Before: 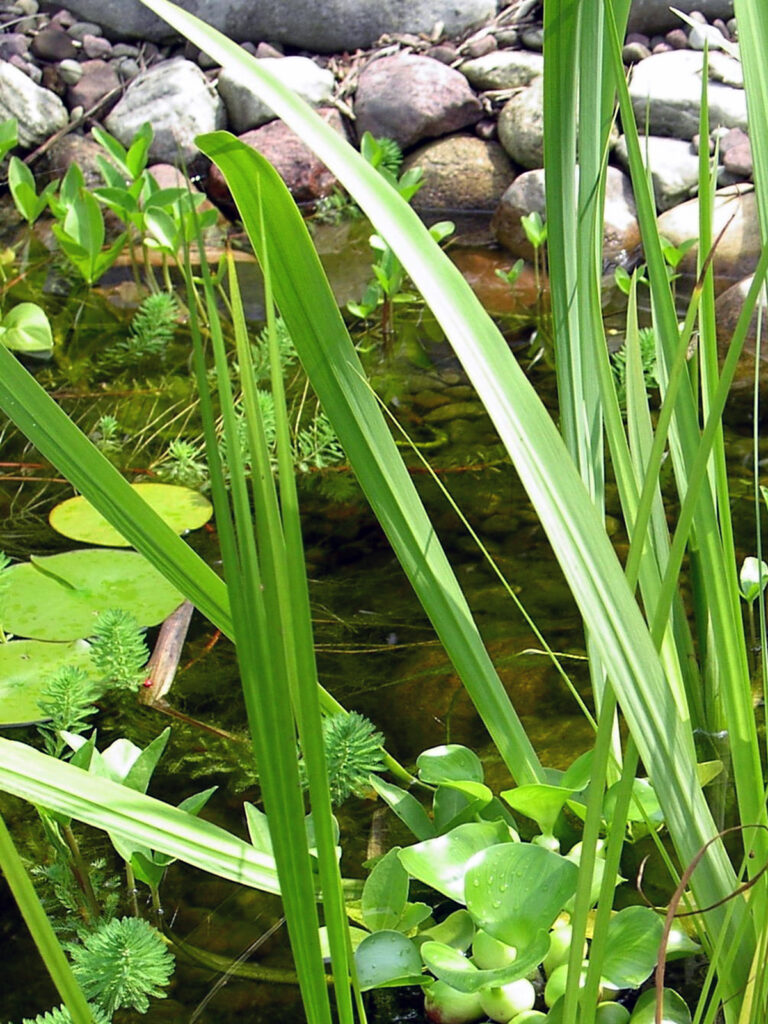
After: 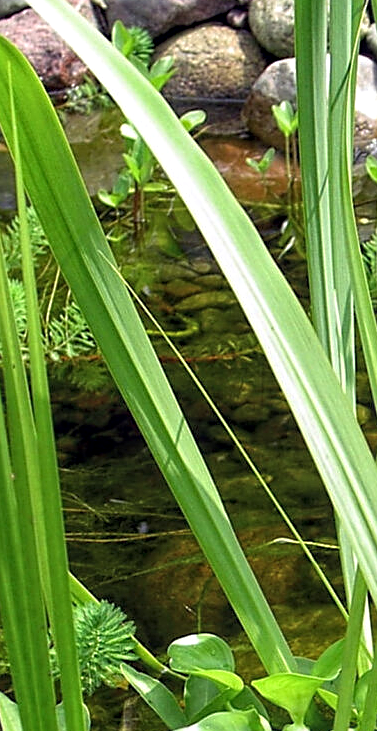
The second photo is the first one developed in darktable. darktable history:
crop: left 32.458%, top 10.937%, right 18.418%, bottom 17.586%
local contrast: highlights 96%, shadows 84%, detail 160%, midtone range 0.2
sharpen: on, module defaults
